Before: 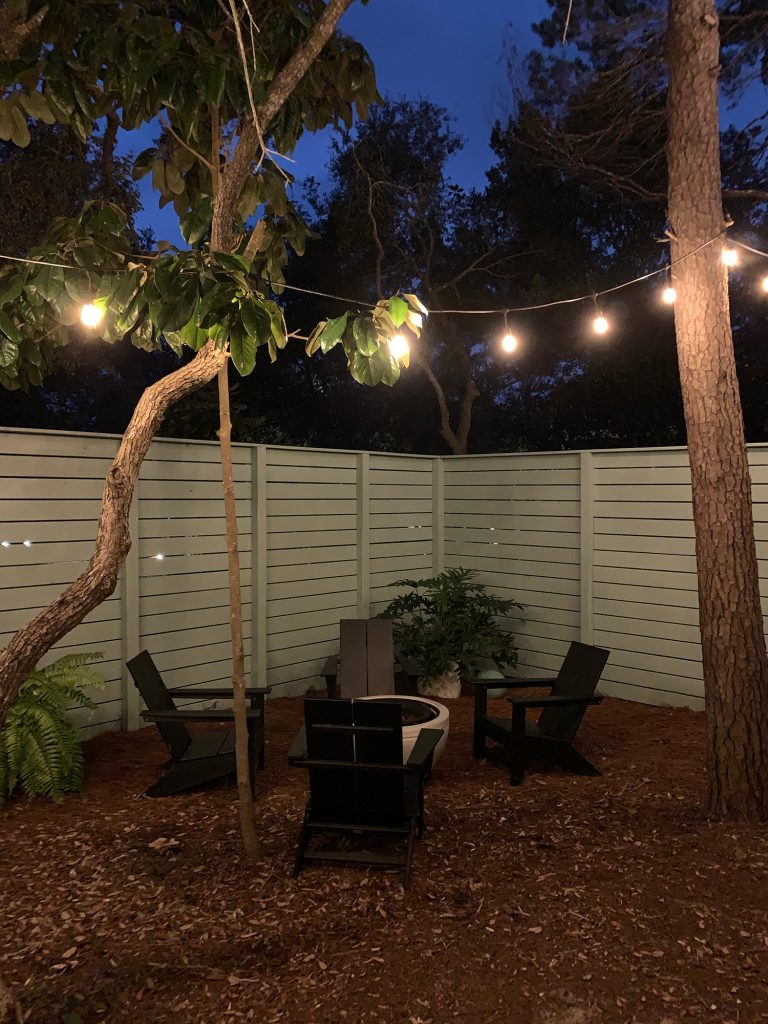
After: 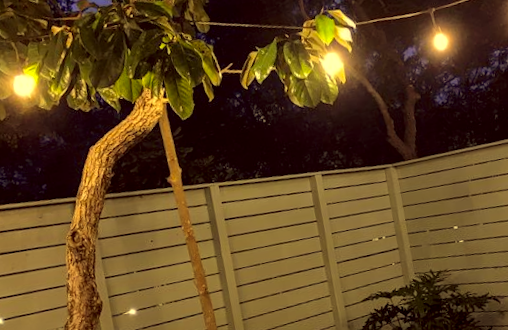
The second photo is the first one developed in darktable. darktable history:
rotate and perspective: rotation -14.8°, crop left 0.1, crop right 0.903, crop top 0.25, crop bottom 0.748
color correction: highlights a* -0.482, highlights b* 40, shadows a* 9.8, shadows b* -0.161
crop and rotate: angle -4.99°, left 2.122%, top 6.945%, right 27.566%, bottom 30.519%
local contrast: detail 130%
